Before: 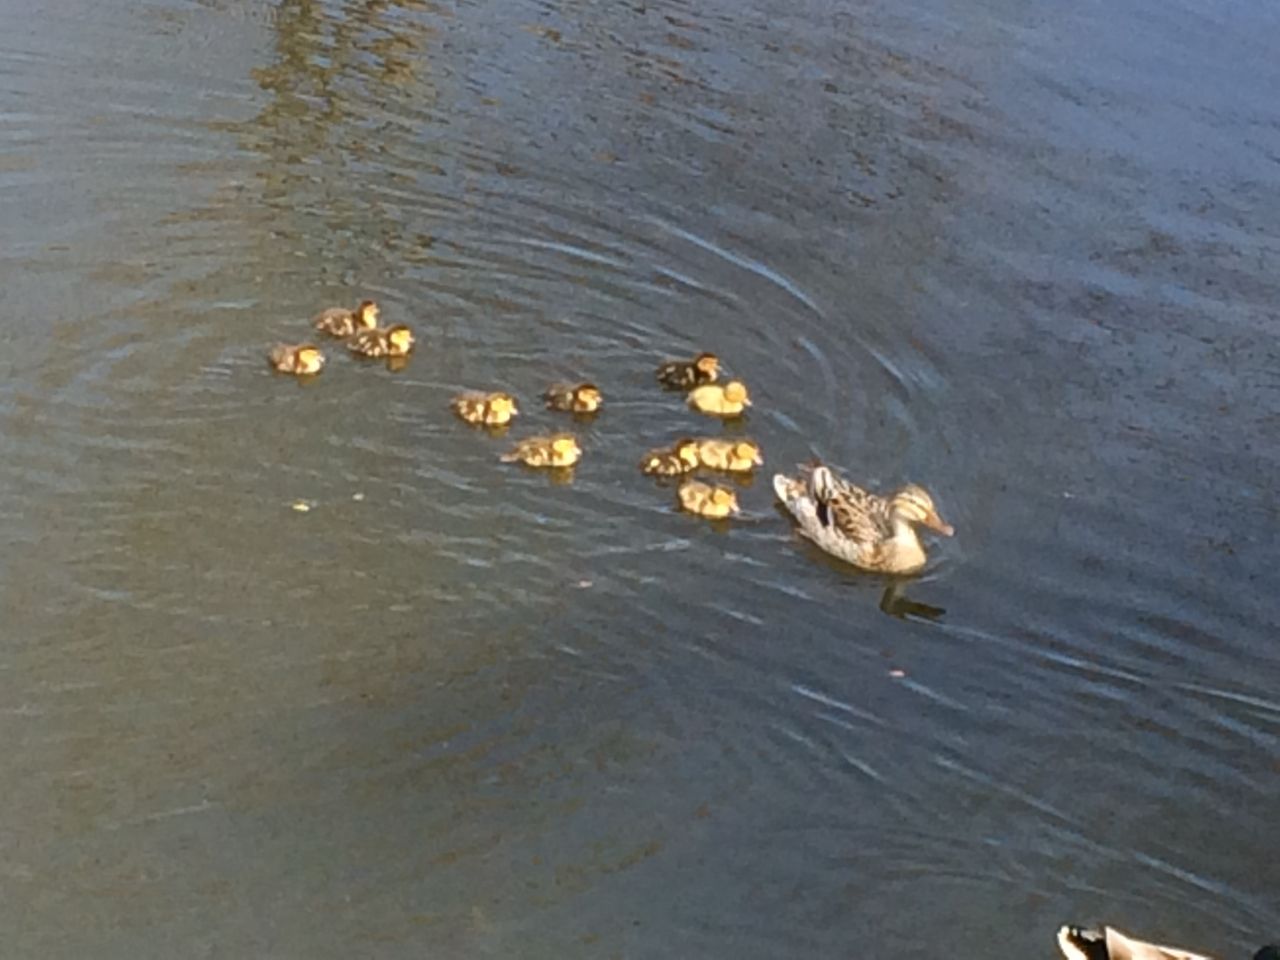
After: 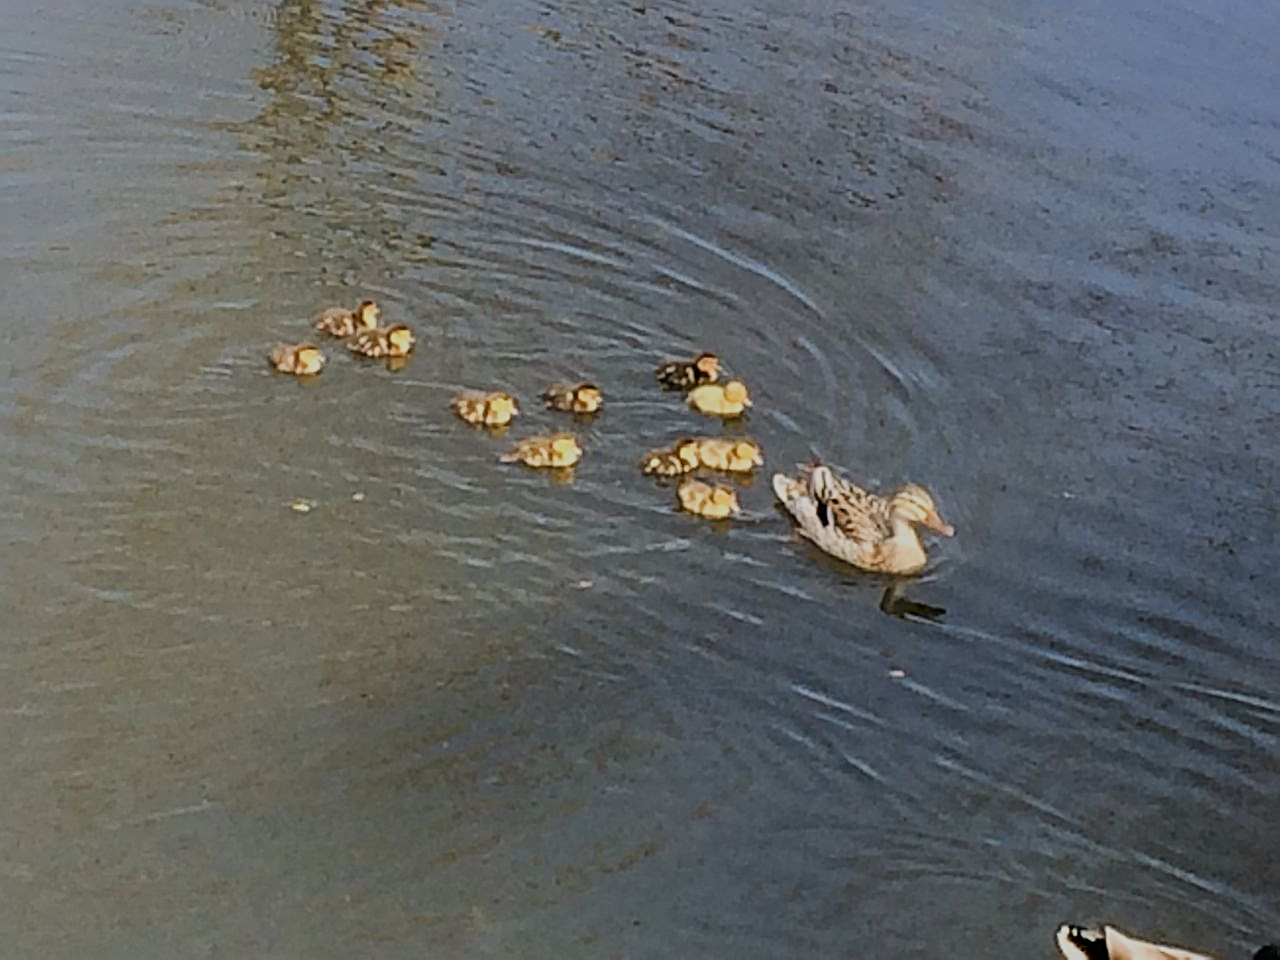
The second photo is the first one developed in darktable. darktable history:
filmic rgb: black relative exposure -6.16 EV, white relative exposure 6.95 EV, hardness 2.25
sharpen: radius 2.607, amount 0.686
